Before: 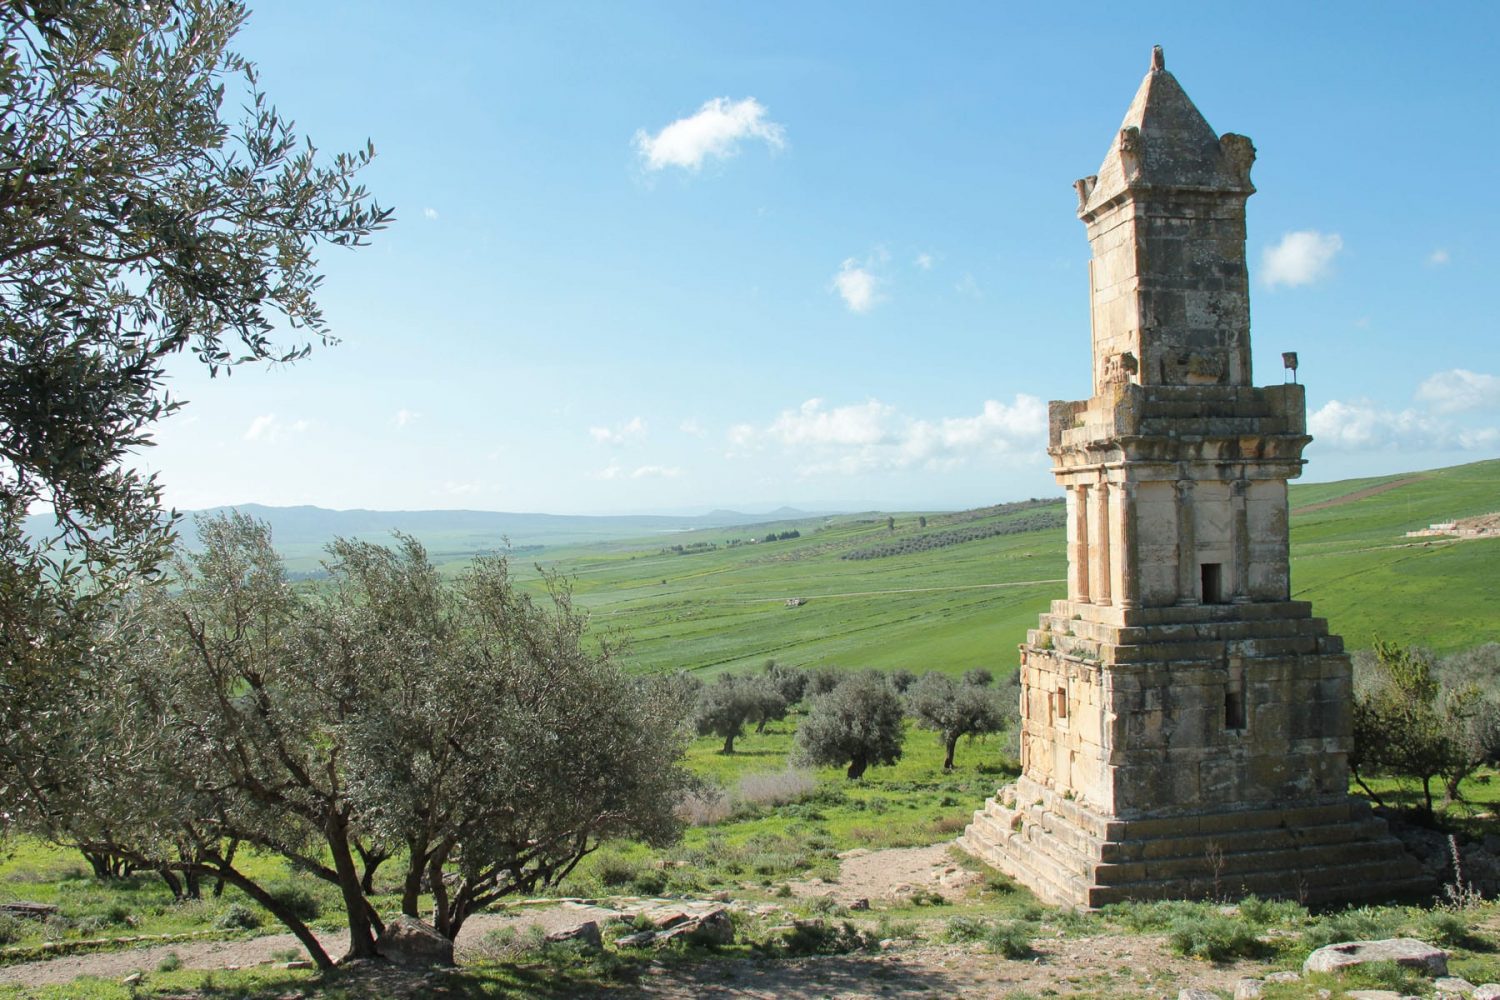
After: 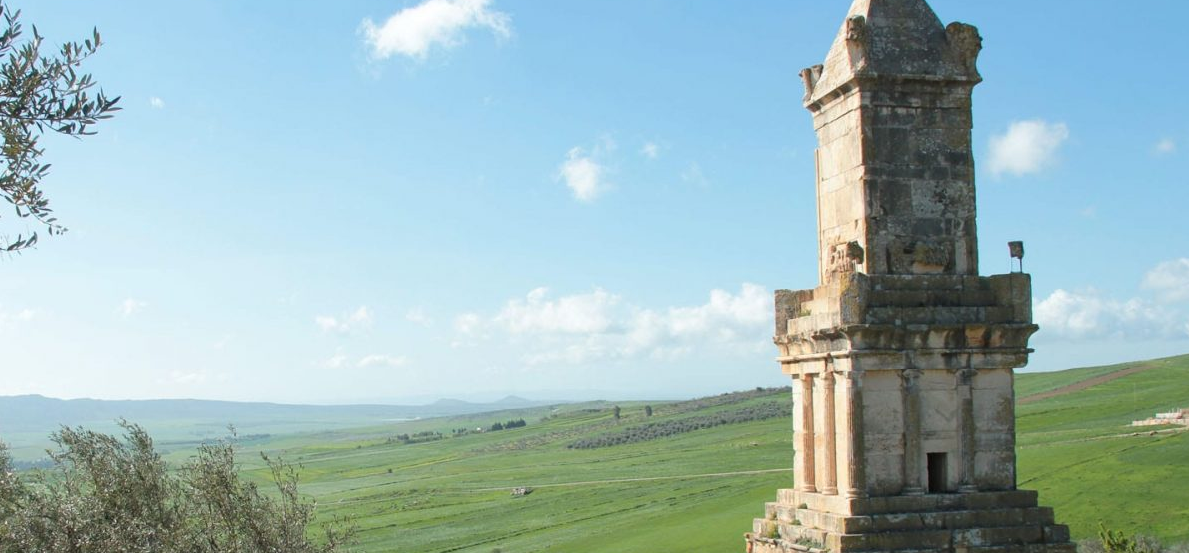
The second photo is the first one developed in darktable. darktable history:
crop: left 18.276%, top 11.123%, right 2.445%, bottom 33.487%
